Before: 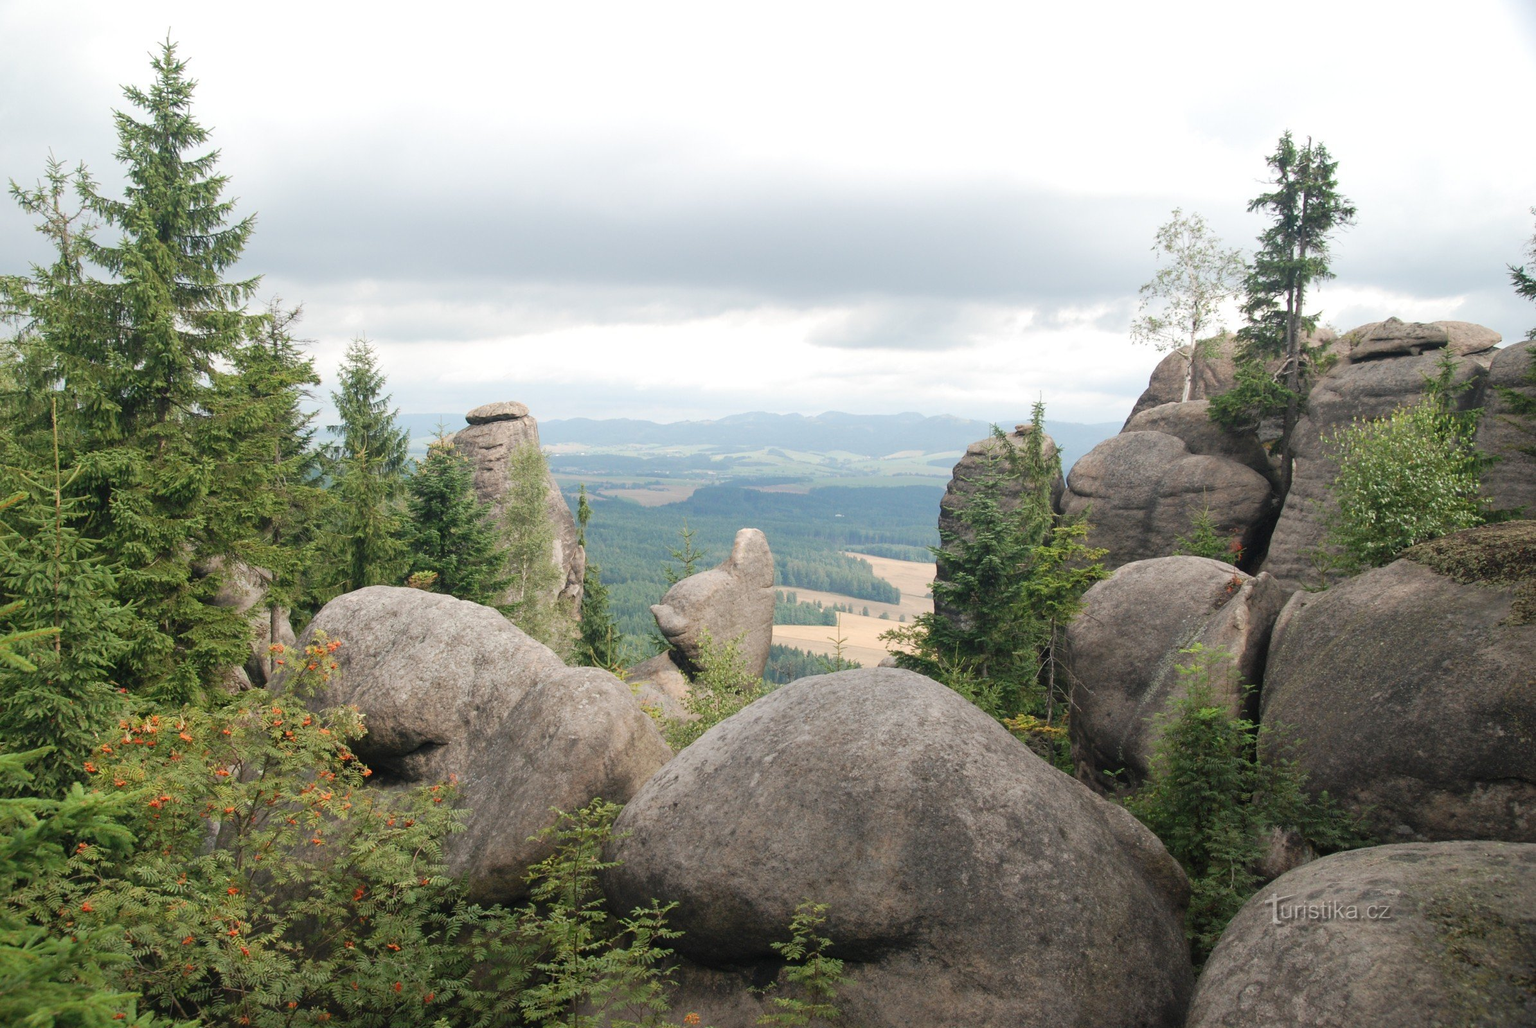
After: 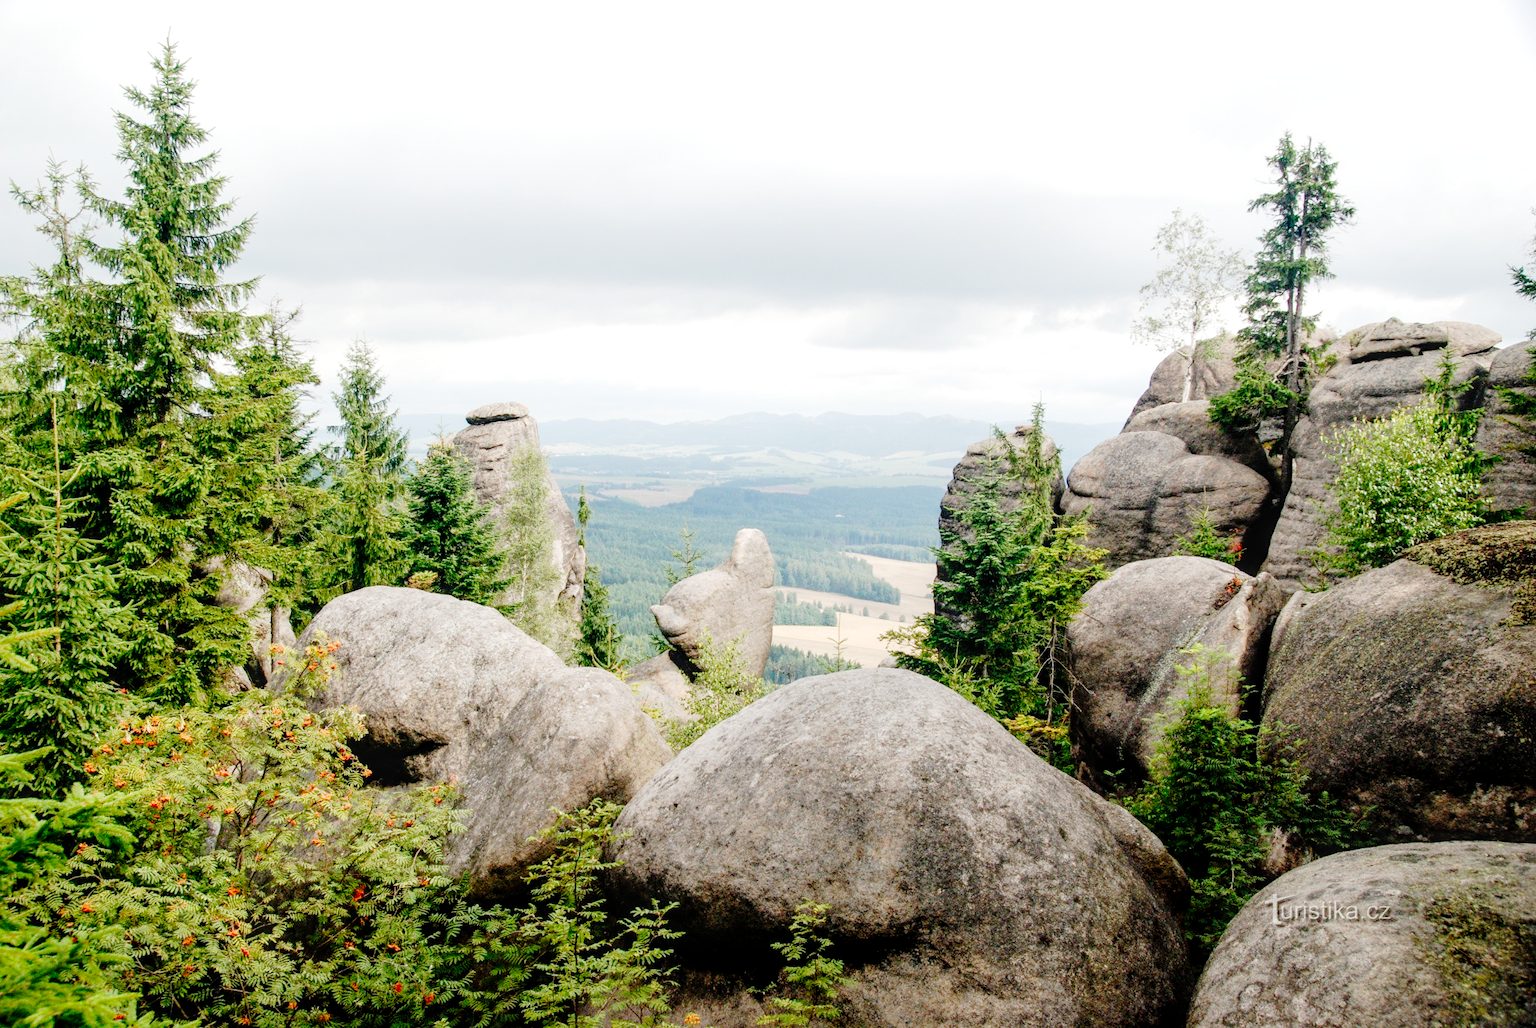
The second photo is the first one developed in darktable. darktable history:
base curve: curves: ch0 [(0, 0) (0.036, 0.01) (0.123, 0.254) (0.258, 0.504) (0.507, 0.748) (1, 1)], preserve colors none
local contrast: on, module defaults
